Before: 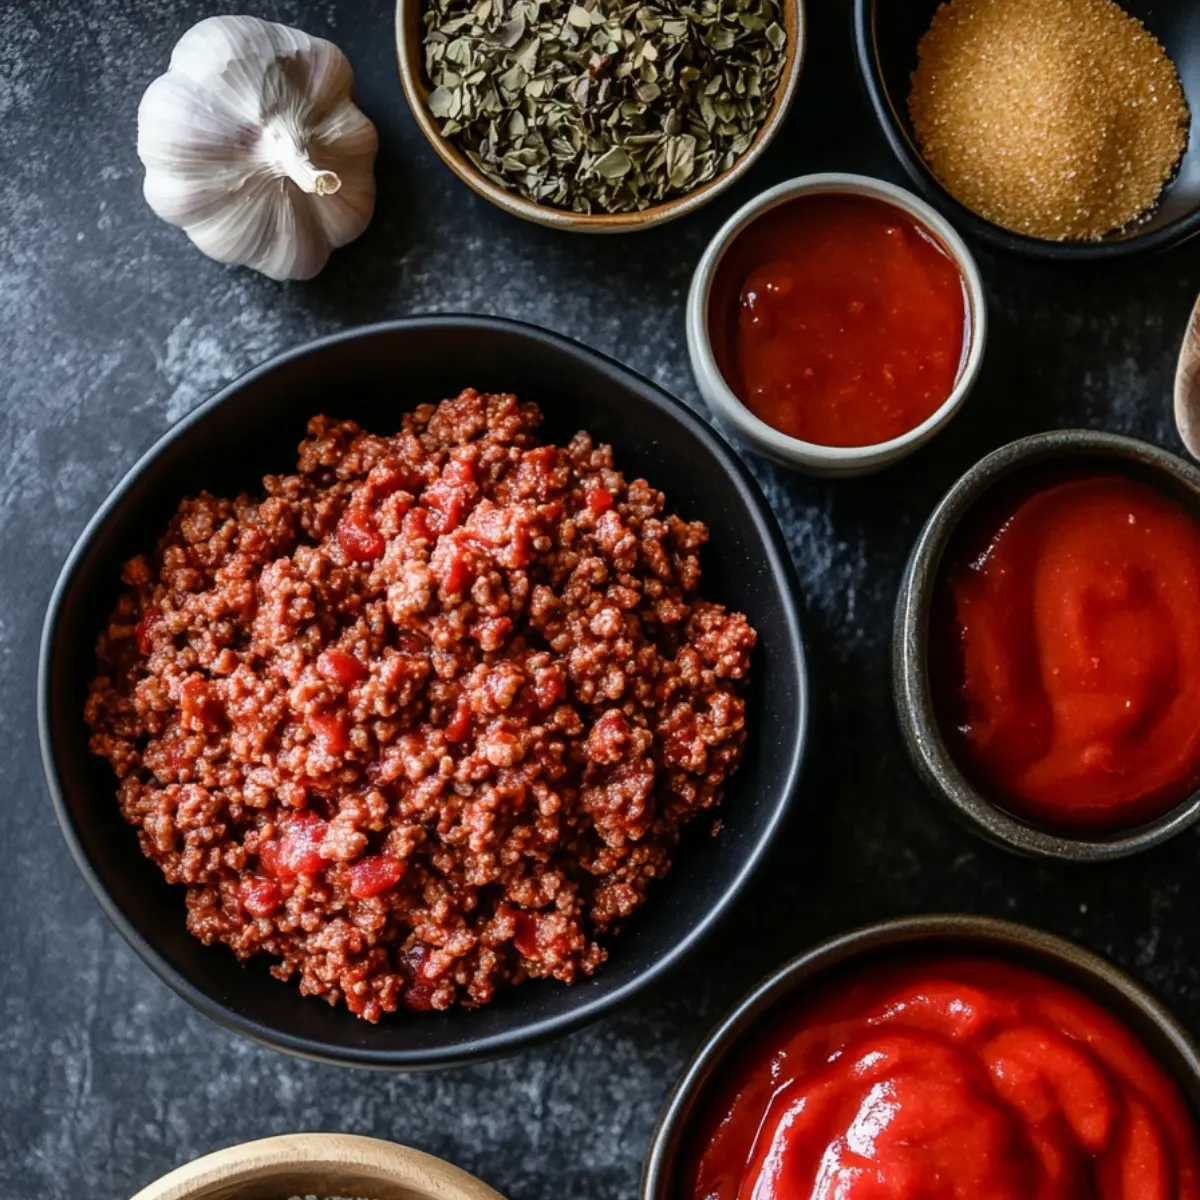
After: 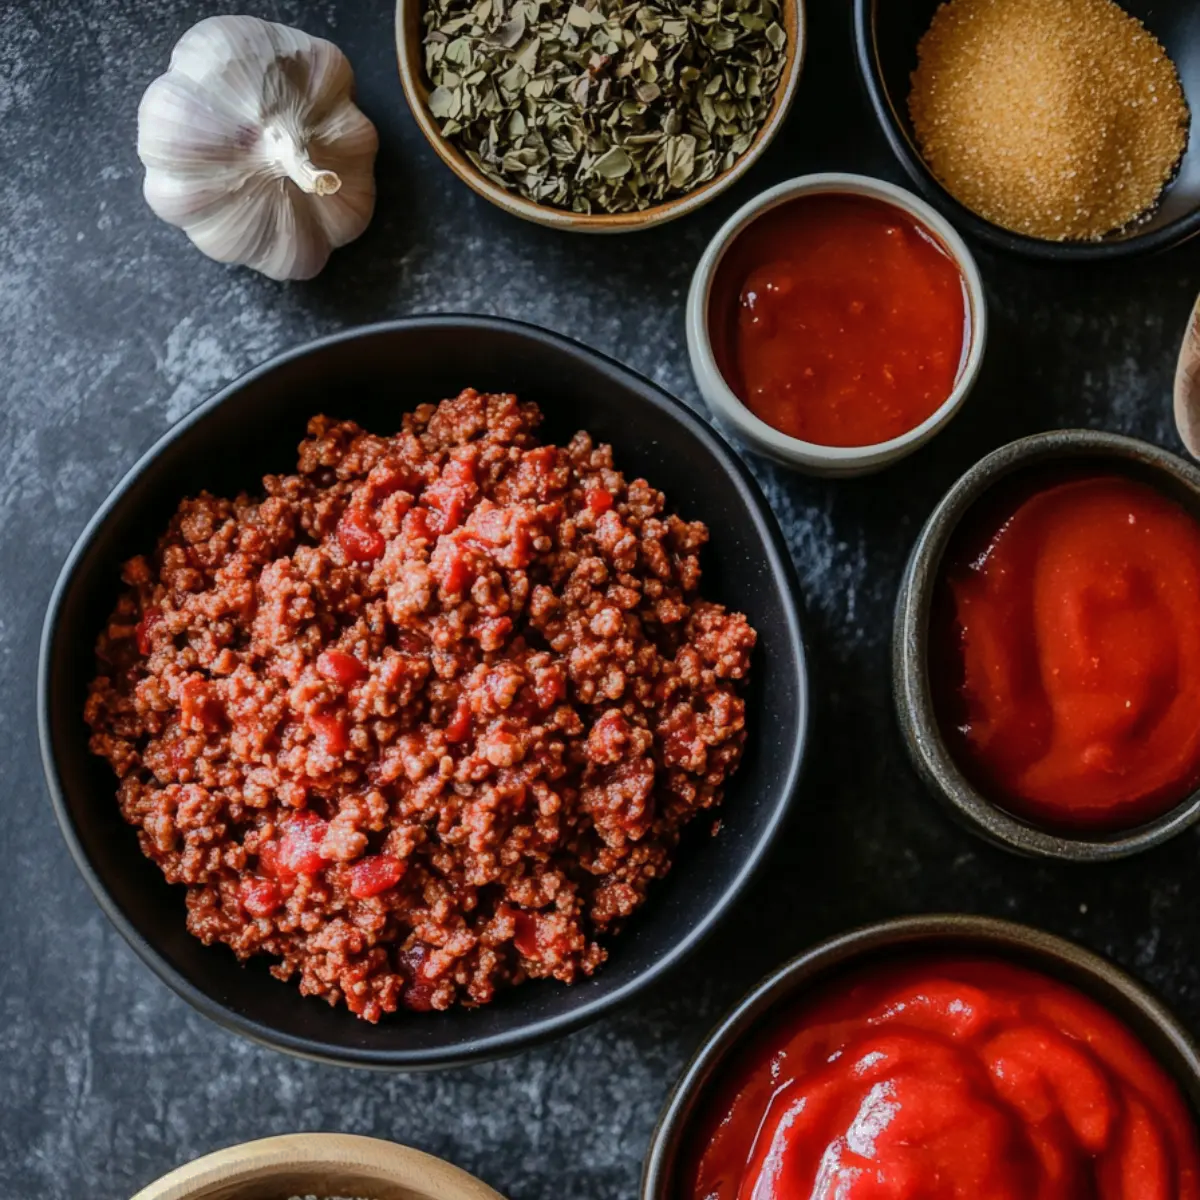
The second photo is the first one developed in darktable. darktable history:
shadows and highlights: shadows 25, highlights -70
white balance: emerald 1
